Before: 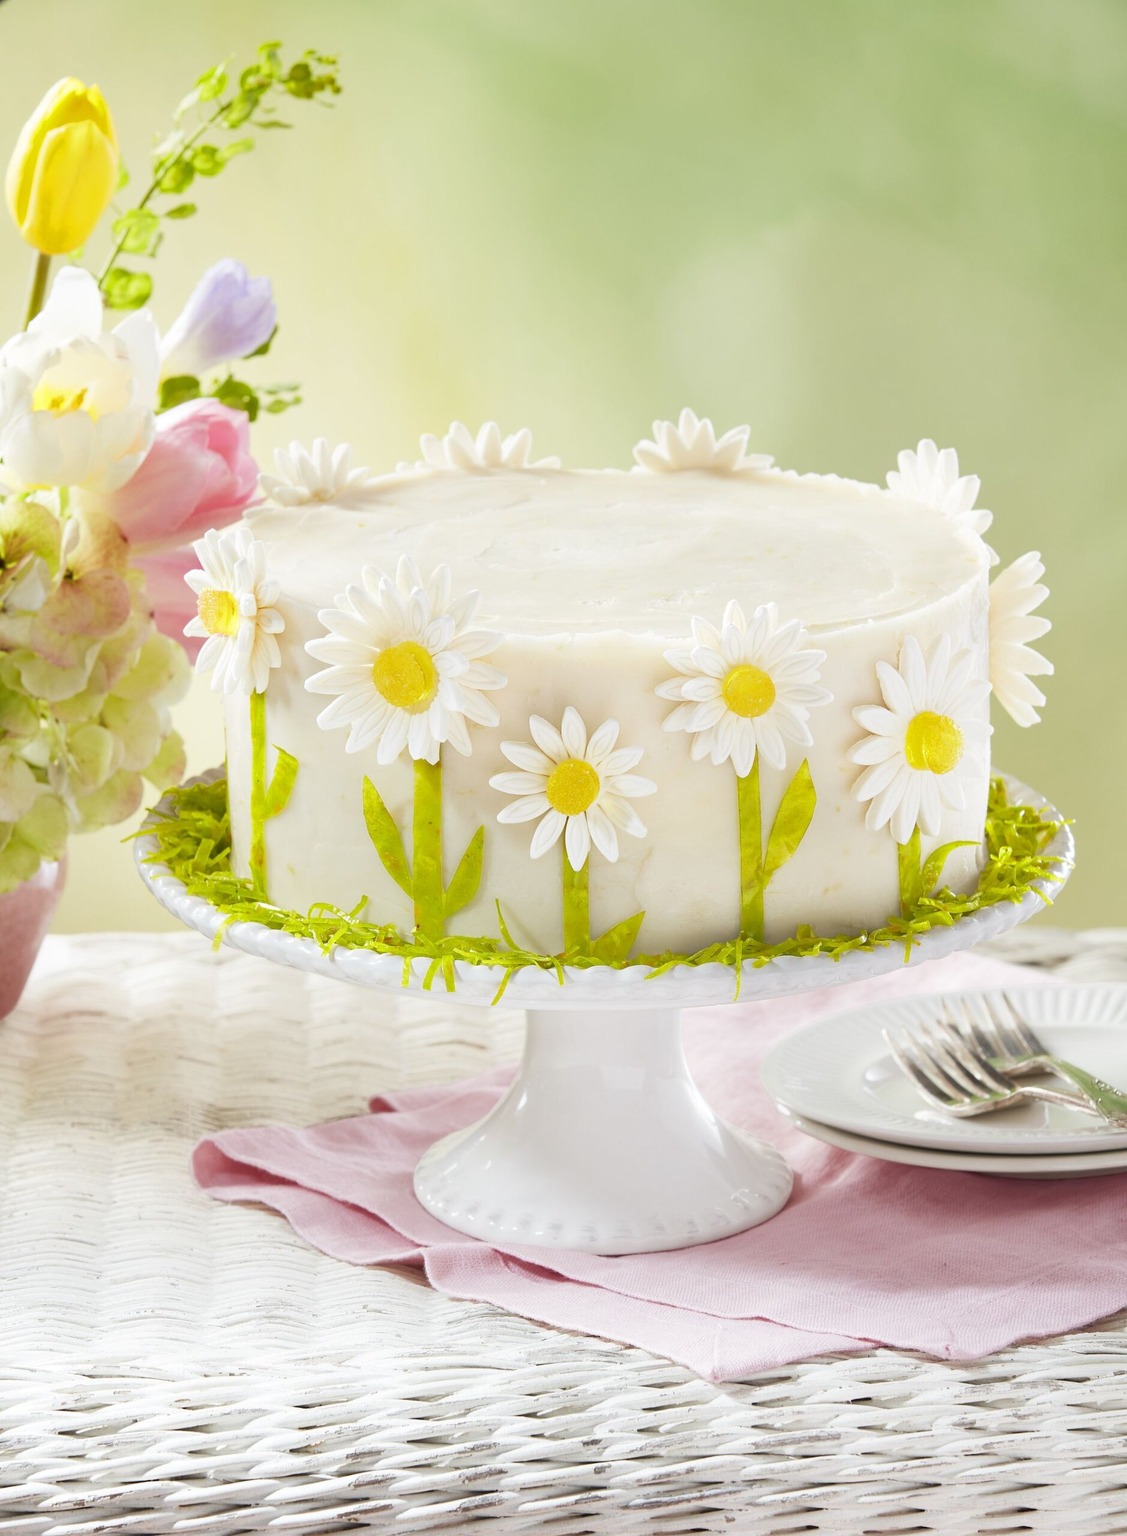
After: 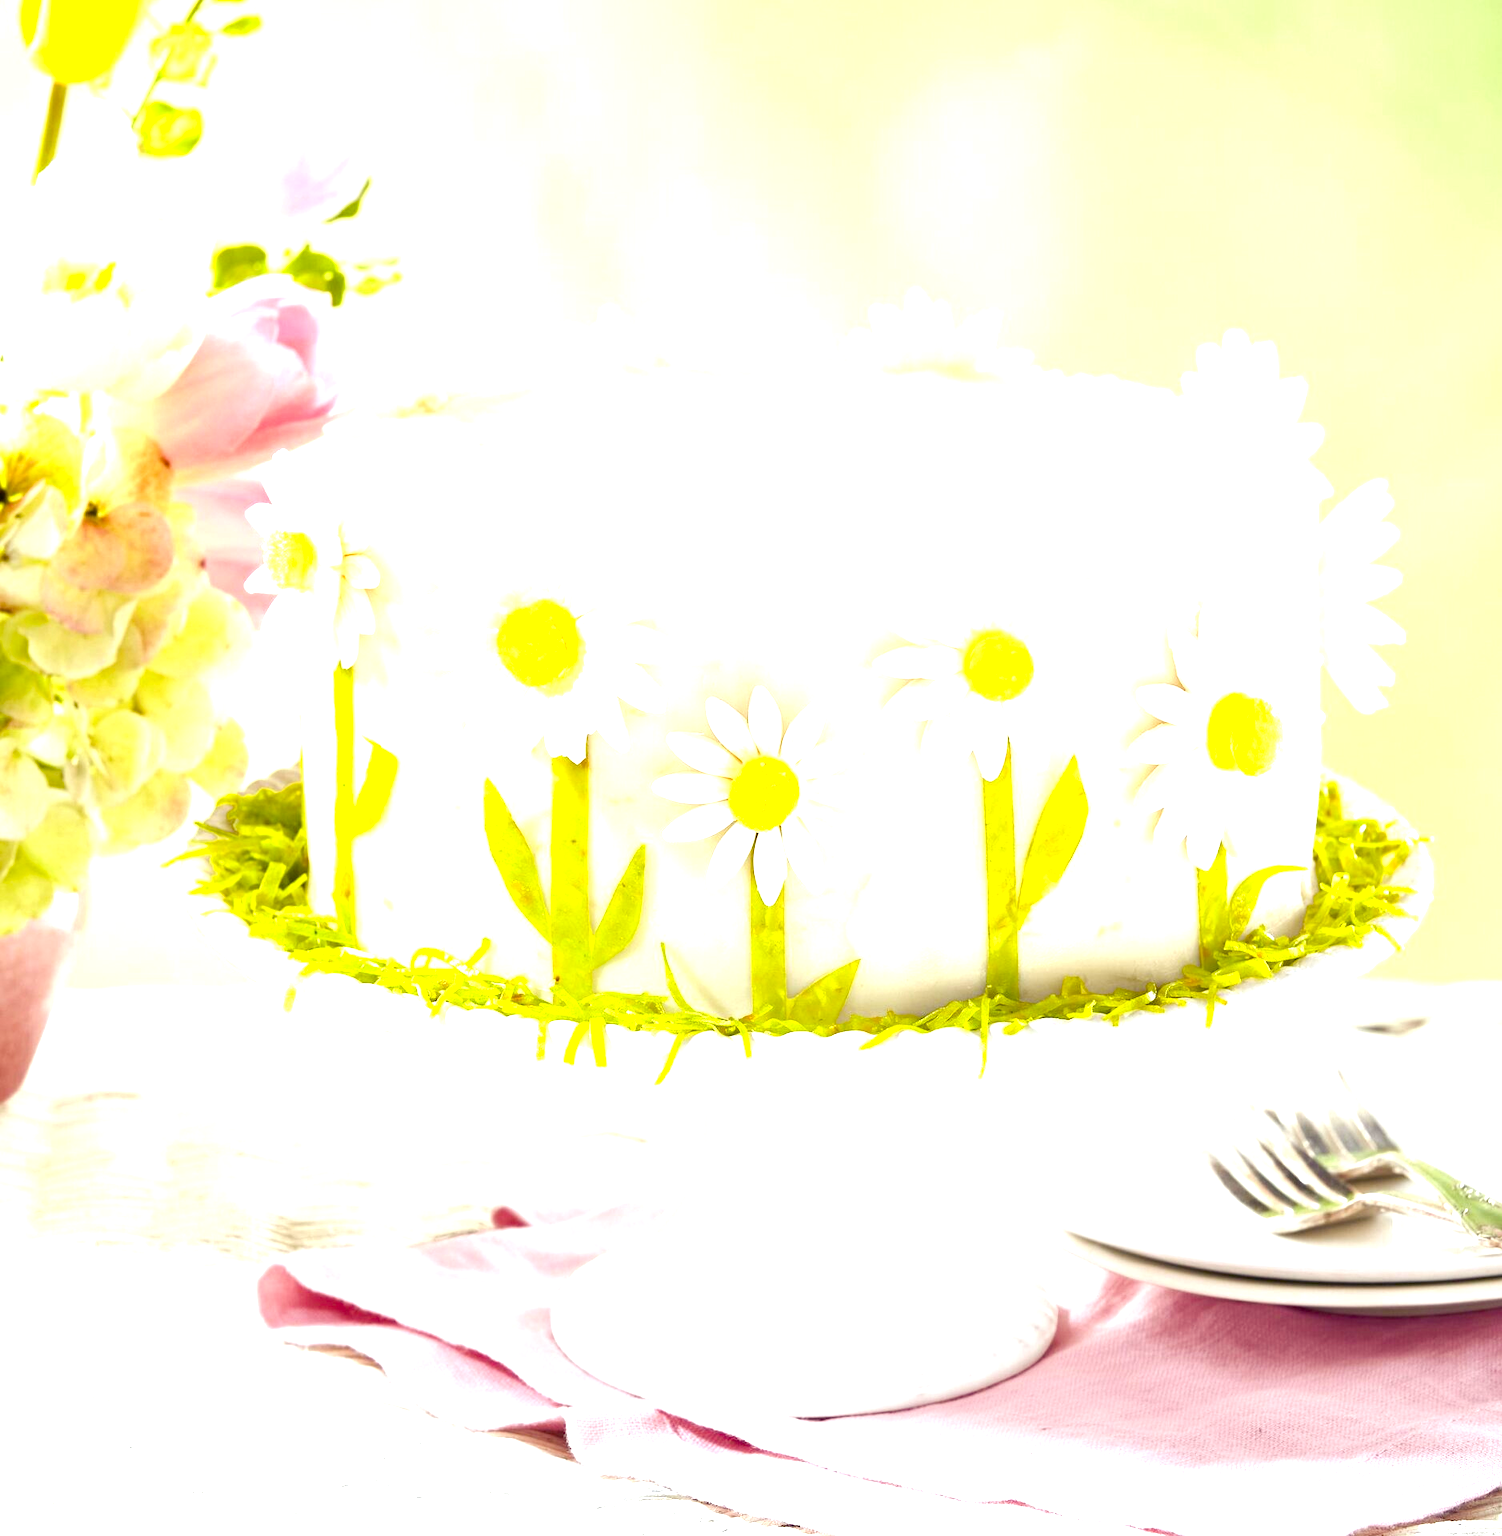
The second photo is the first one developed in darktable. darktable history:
crop and rotate: top 12.5%, bottom 12.5%
white balance: red 0.98, blue 1.034
color balance rgb: shadows lift › luminance -21.66%, shadows lift › chroma 6.57%, shadows lift › hue 270°, power › chroma 0.68%, power › hue 60°, highlights gain › luminance 6.08%, highlights gain › chroma 1.33%, highlights gain › hue 90°, global offset › luminance -0.87%, perceptual saturation grading › global saturation 26.86%, perceptual saturation grading › highlights -28.39%, perceptual saturation grading › mid-tones 15.22%, perceptual saturation grading › shadows 33.98%, perceptual brilliance grading › highlights 10%, perceptual brilliance grading › mid-tones 5%
exposure: black level correction 0, exposure 0.7 EV, compensate exposure bias true, compensate highlight preservation false
